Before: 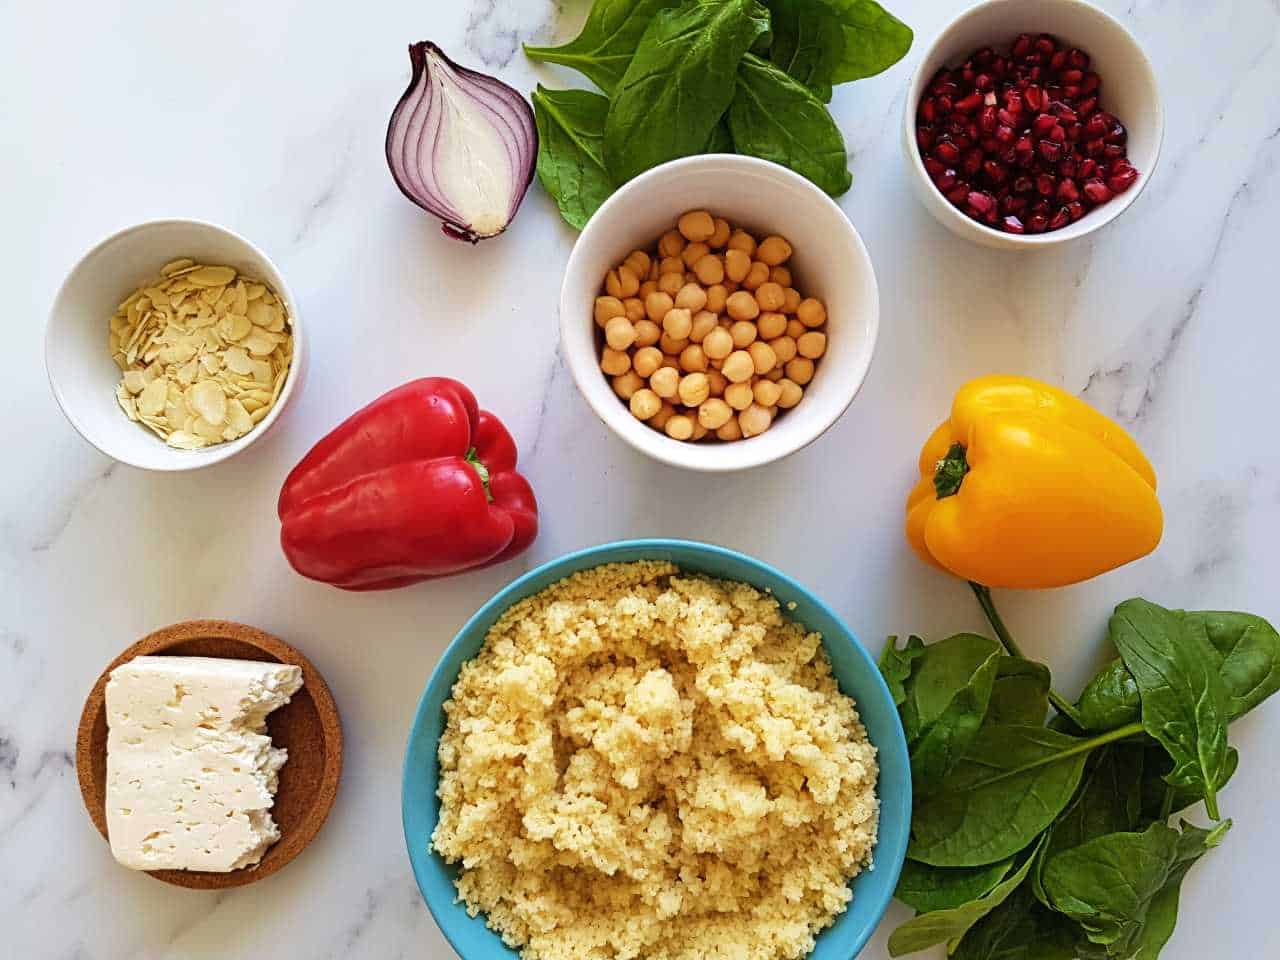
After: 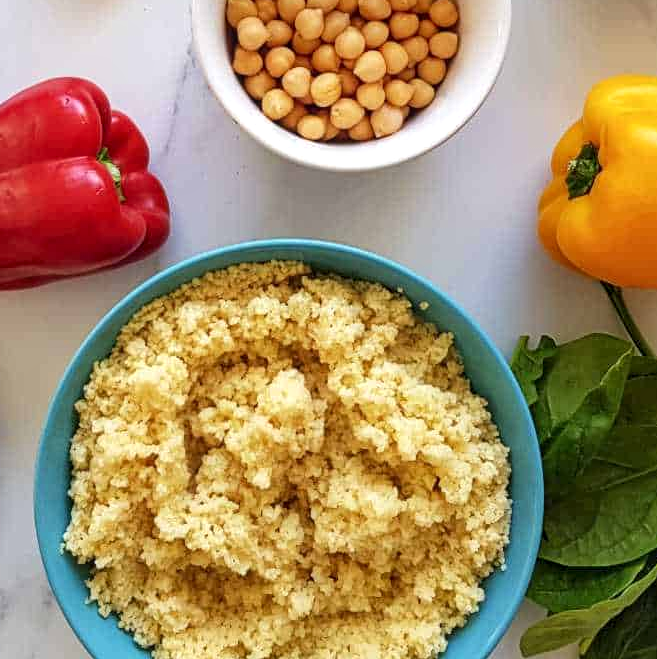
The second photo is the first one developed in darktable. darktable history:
local contrast: on, module defaults
crop and rotate: left 28.782%, top 31.304%, right 19.86%
